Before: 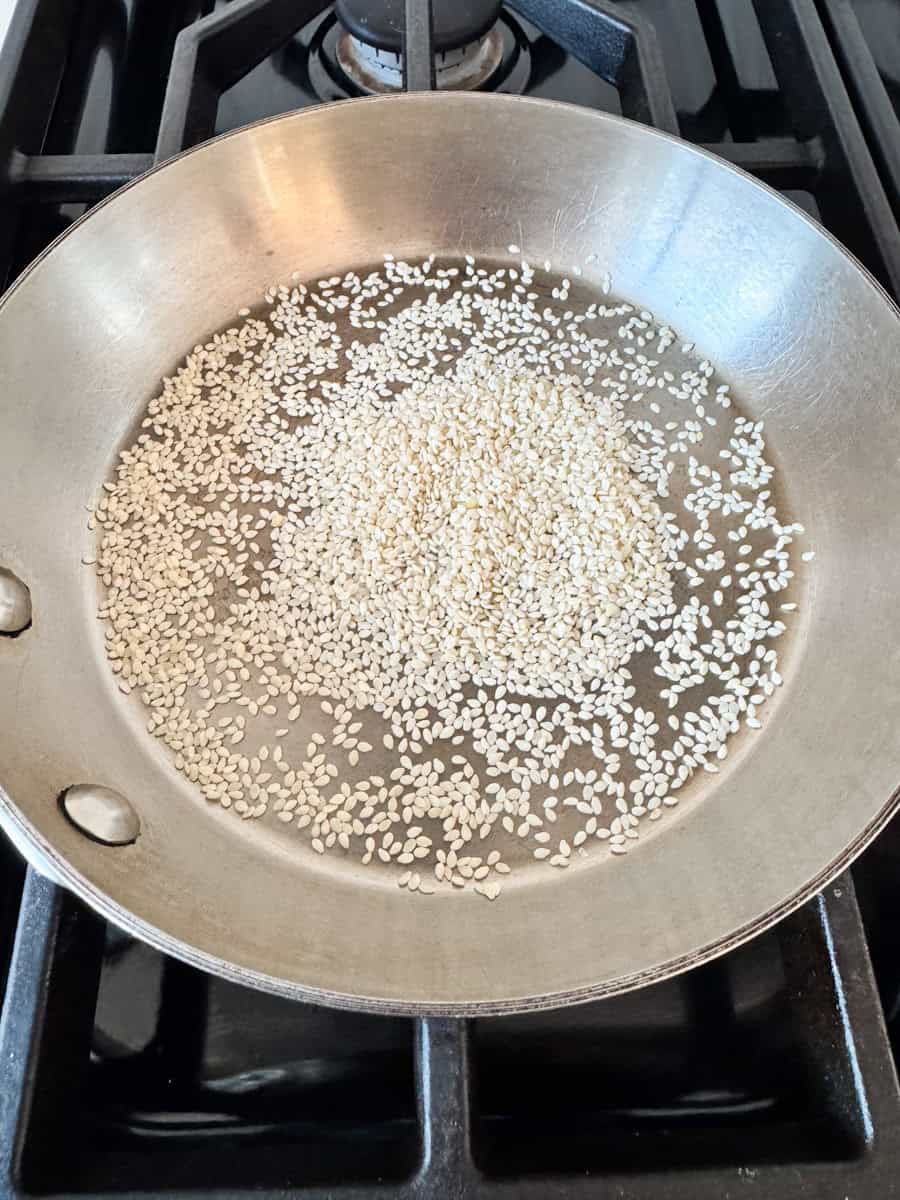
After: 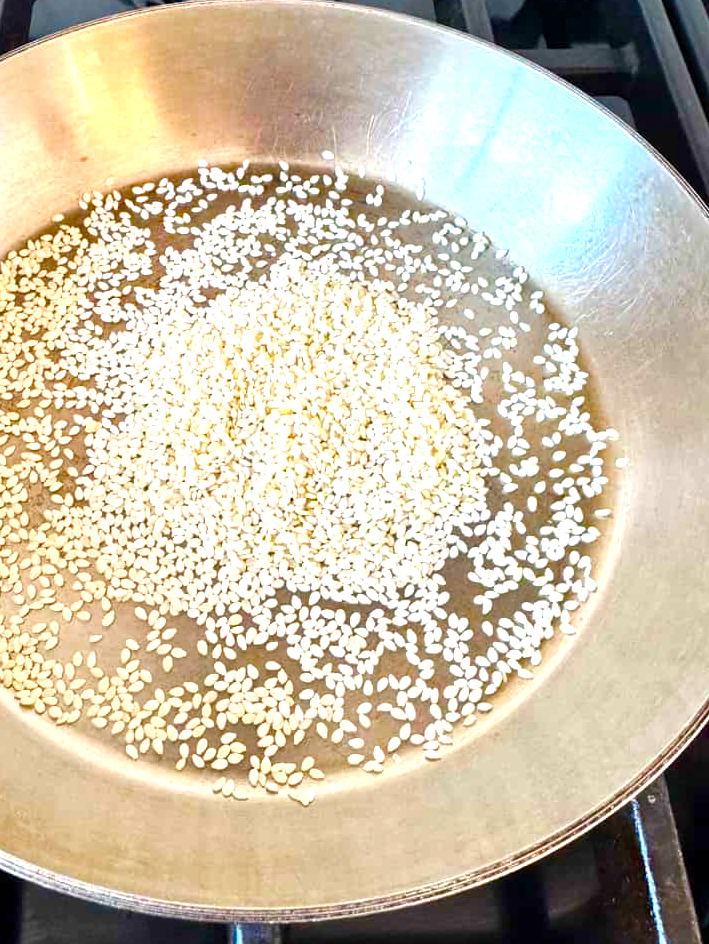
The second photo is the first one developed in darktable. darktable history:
crop and rotate: left 20.74%, top 7.912%, right 0.375%, bottom 13.378%
color balance rgb: linear chroma grading › global chroma 25%, perceptual saturation grading › global saturation 45%, perceptual saturation grading › highlights -50%, perceptual saturation grading › shadows 30%, perceptual brilliance grading › global brilliance 18%, global vibrance 40%
